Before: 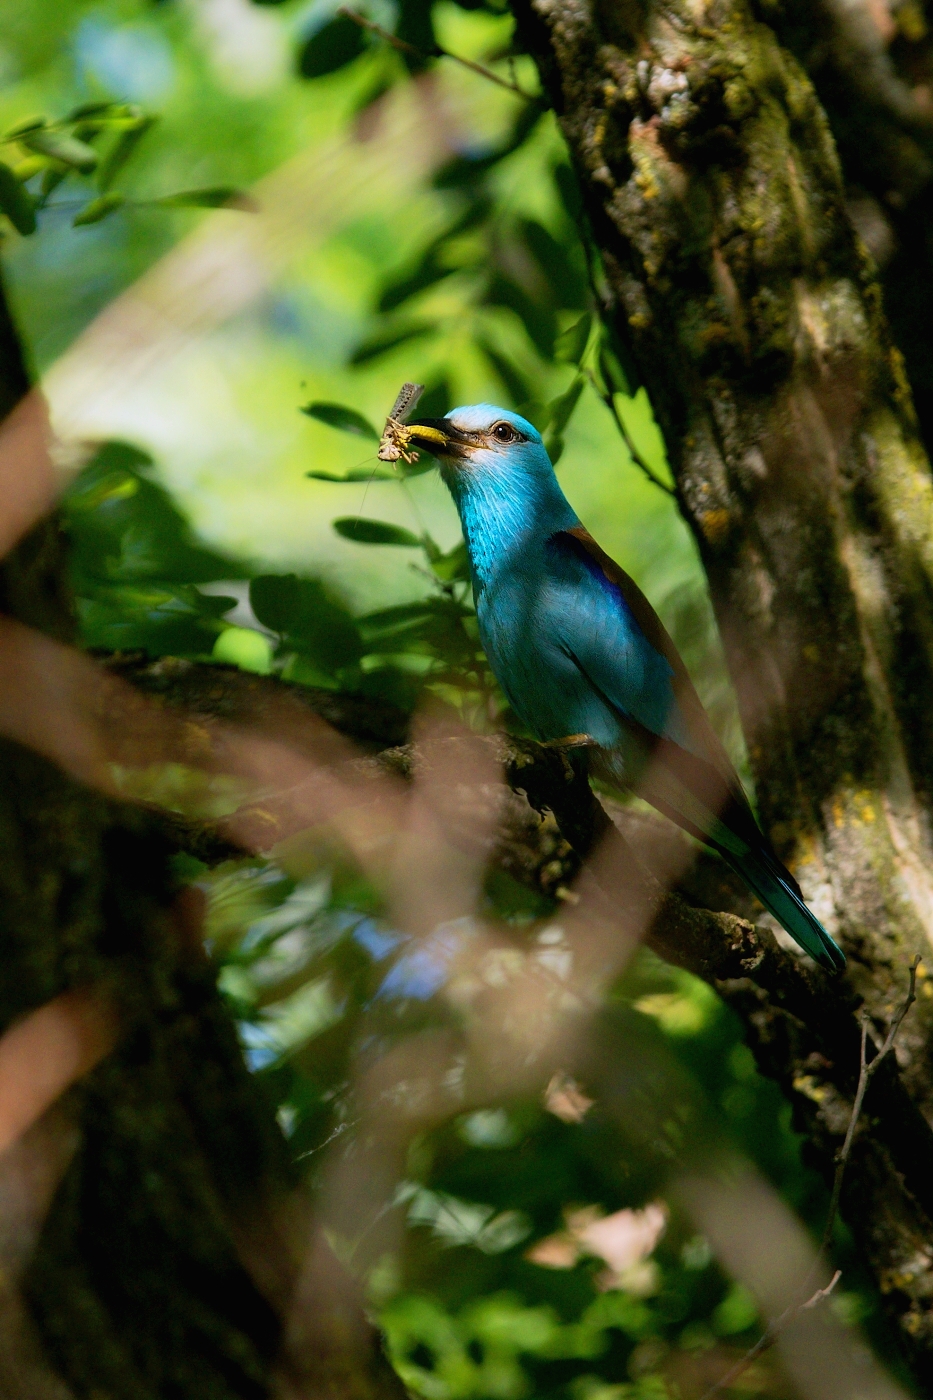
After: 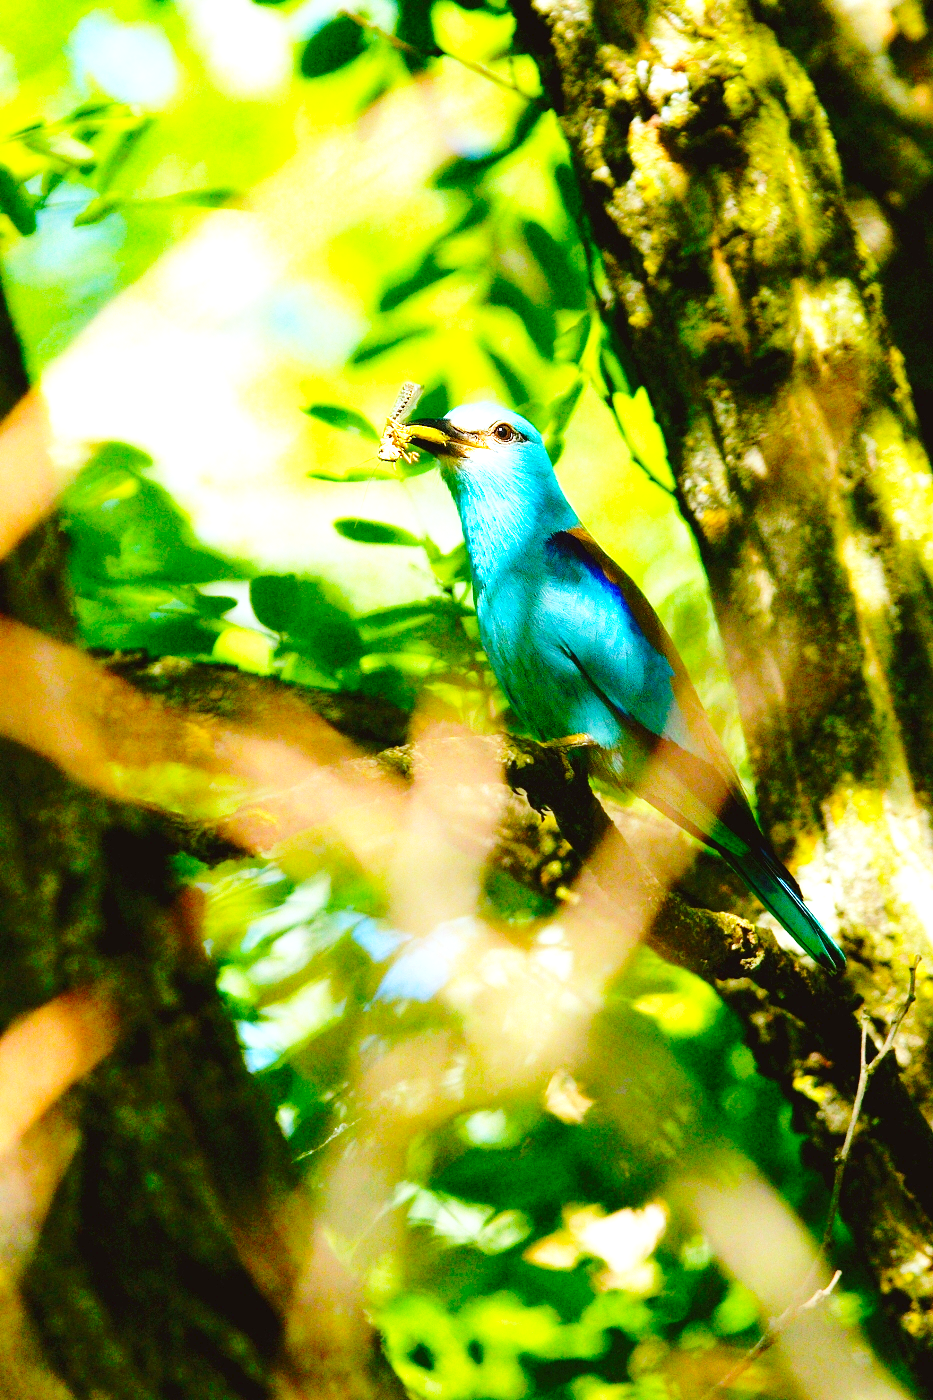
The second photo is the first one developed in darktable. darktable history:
color balance rgb: perceptual saturation grading › global saturation 25%, perceptual brilliance grading › mid-tones 10%, perceptual brilliance grading › shadows 15%, global vibrance 20%
color correction: highlights a* -2.73, highlights b* -2.09, shadows a* 2.41, shadows b* 2.73
exposure: black level correction 0, exposure 0.9 EV, compensate exposure bias true, compensate highlight preservation false
base curve: curves: ch0 [(0, 0) (0.028, 0.03) (0.121, 0.232) (0.46, 0.748) (0.859, 0.968) (1, 1)], preserve colors none
